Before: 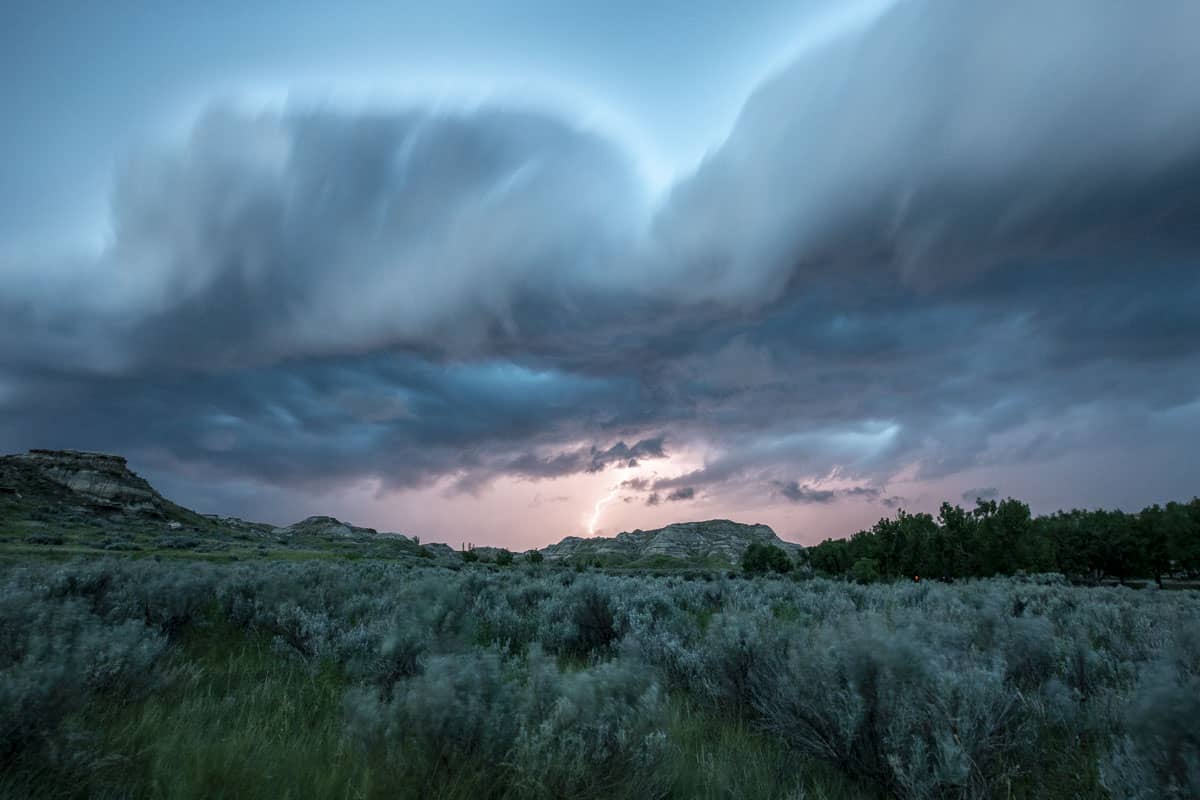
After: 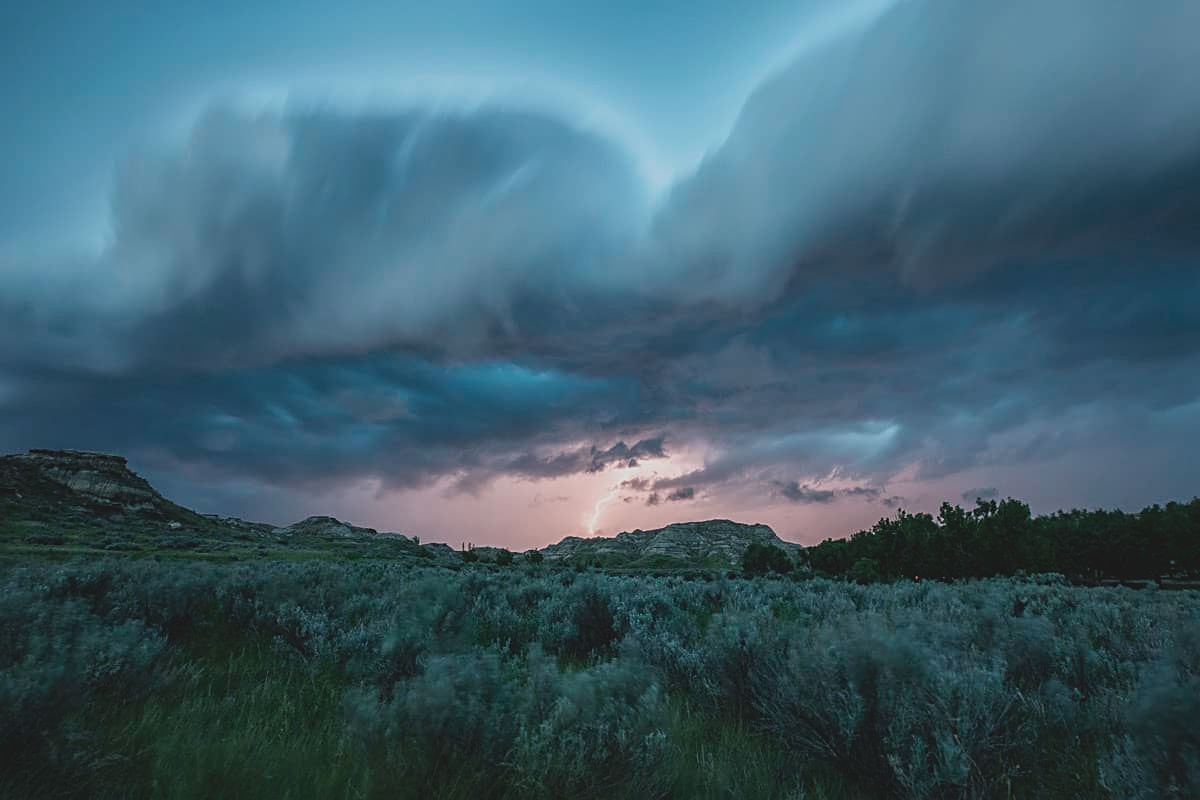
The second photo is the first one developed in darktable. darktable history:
sharpen: on, module defaults
exposure: black level correction -0.015, exposure -0.5 EV, compensate highlight preservation false
